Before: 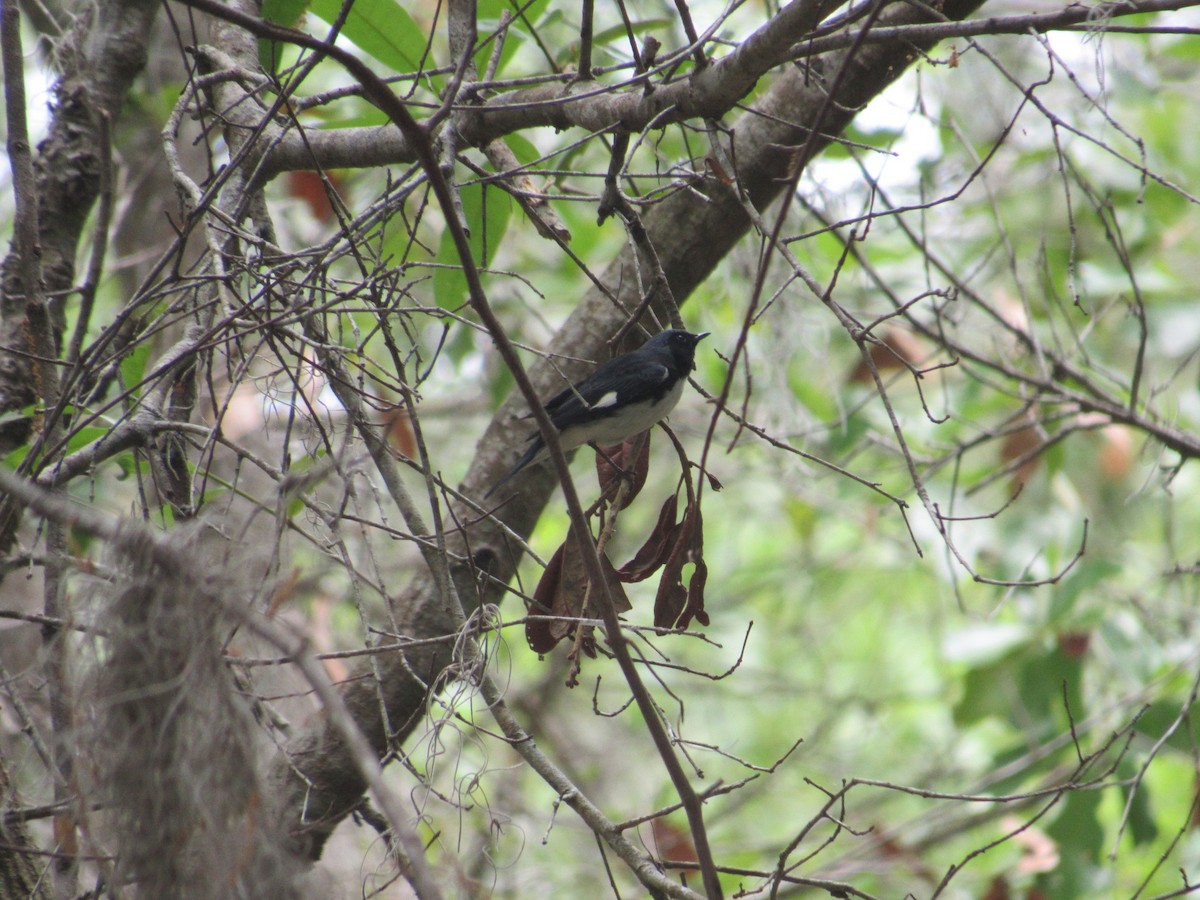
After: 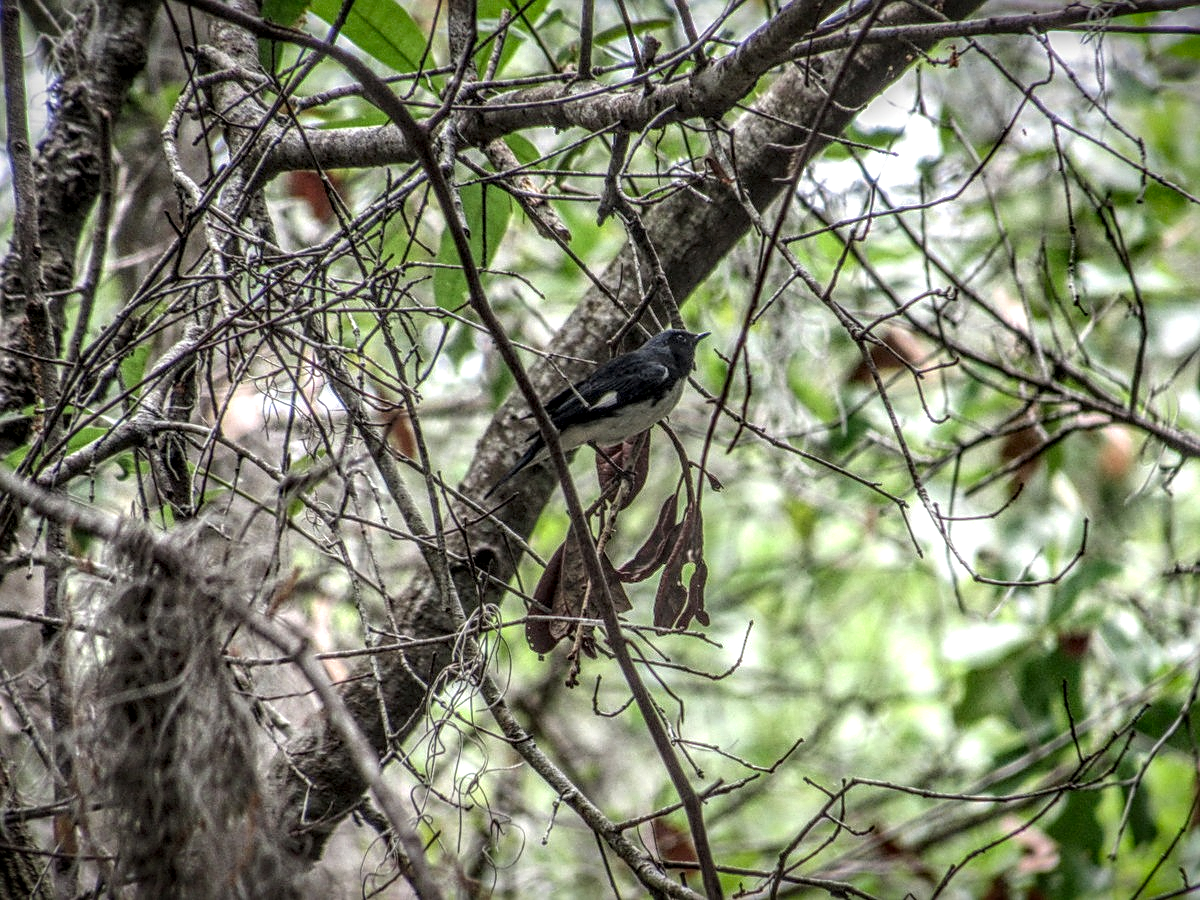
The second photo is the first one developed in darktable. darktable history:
vignetting: fall-off start 98.29%, fall-off radius 100%, brightness -1, saturation 0.5, width/height ratio 1.428
sharpen: on, module defaults
local contrast: highlights 0%, shadows 0%, detail 300%, midtone range 0.3
